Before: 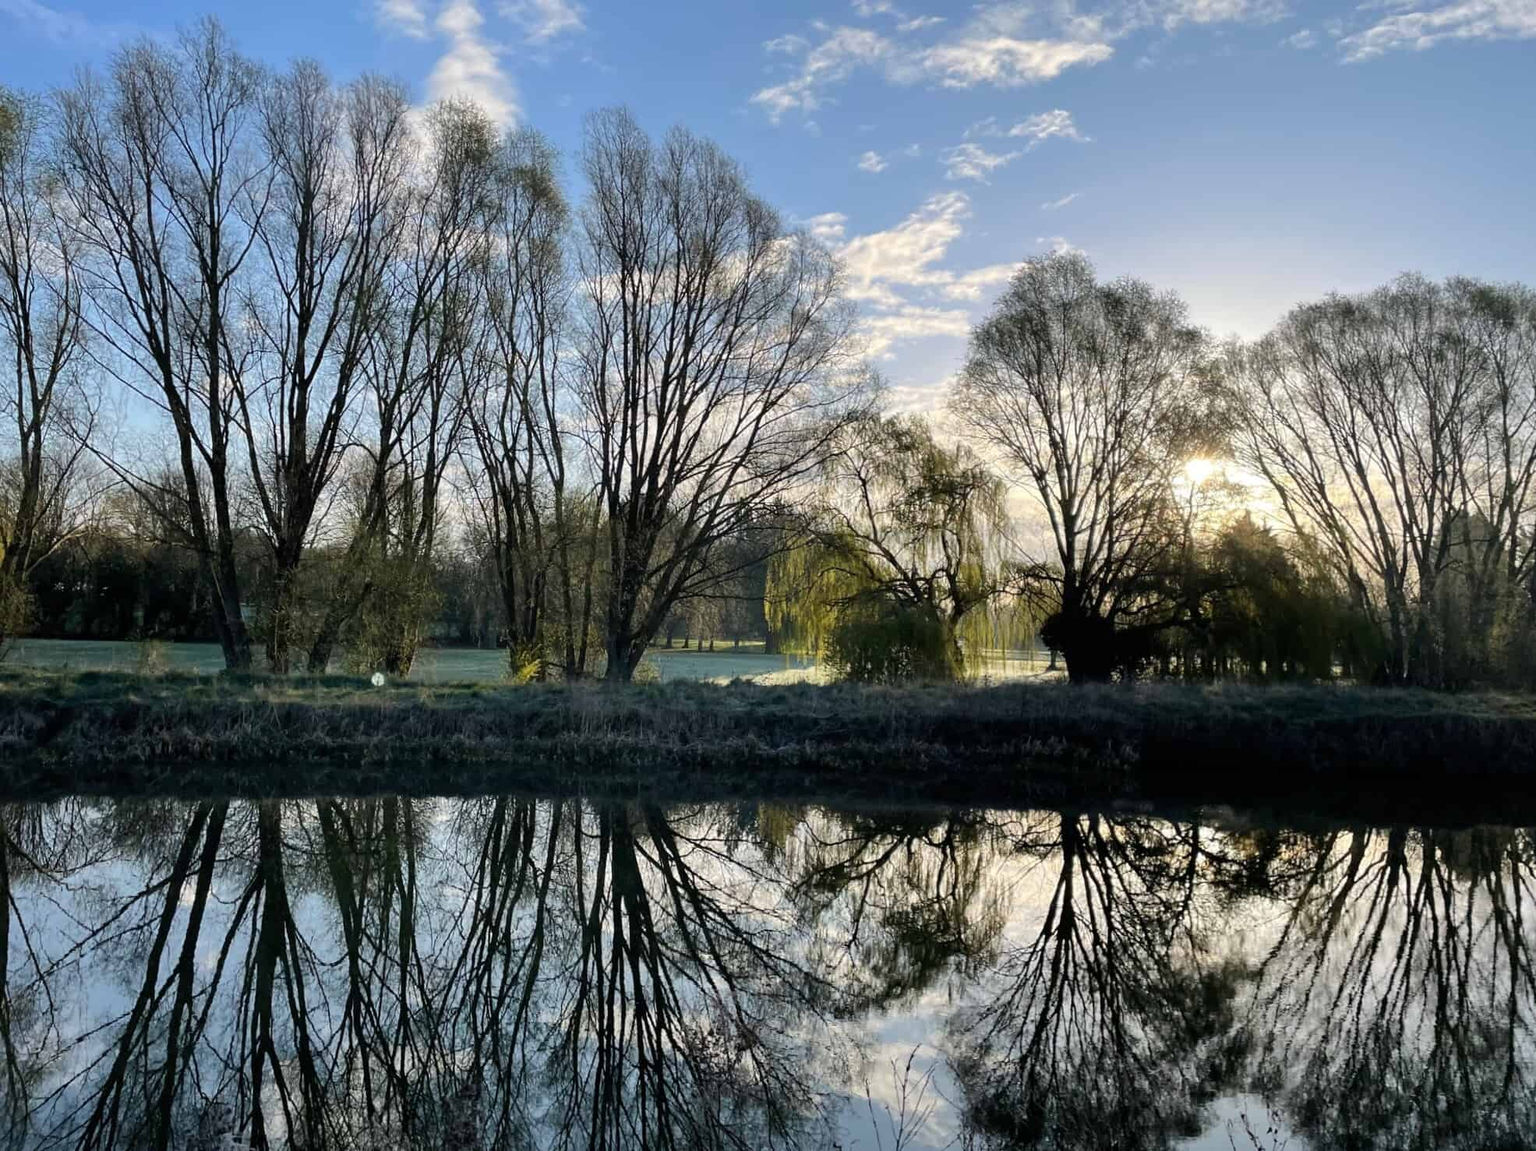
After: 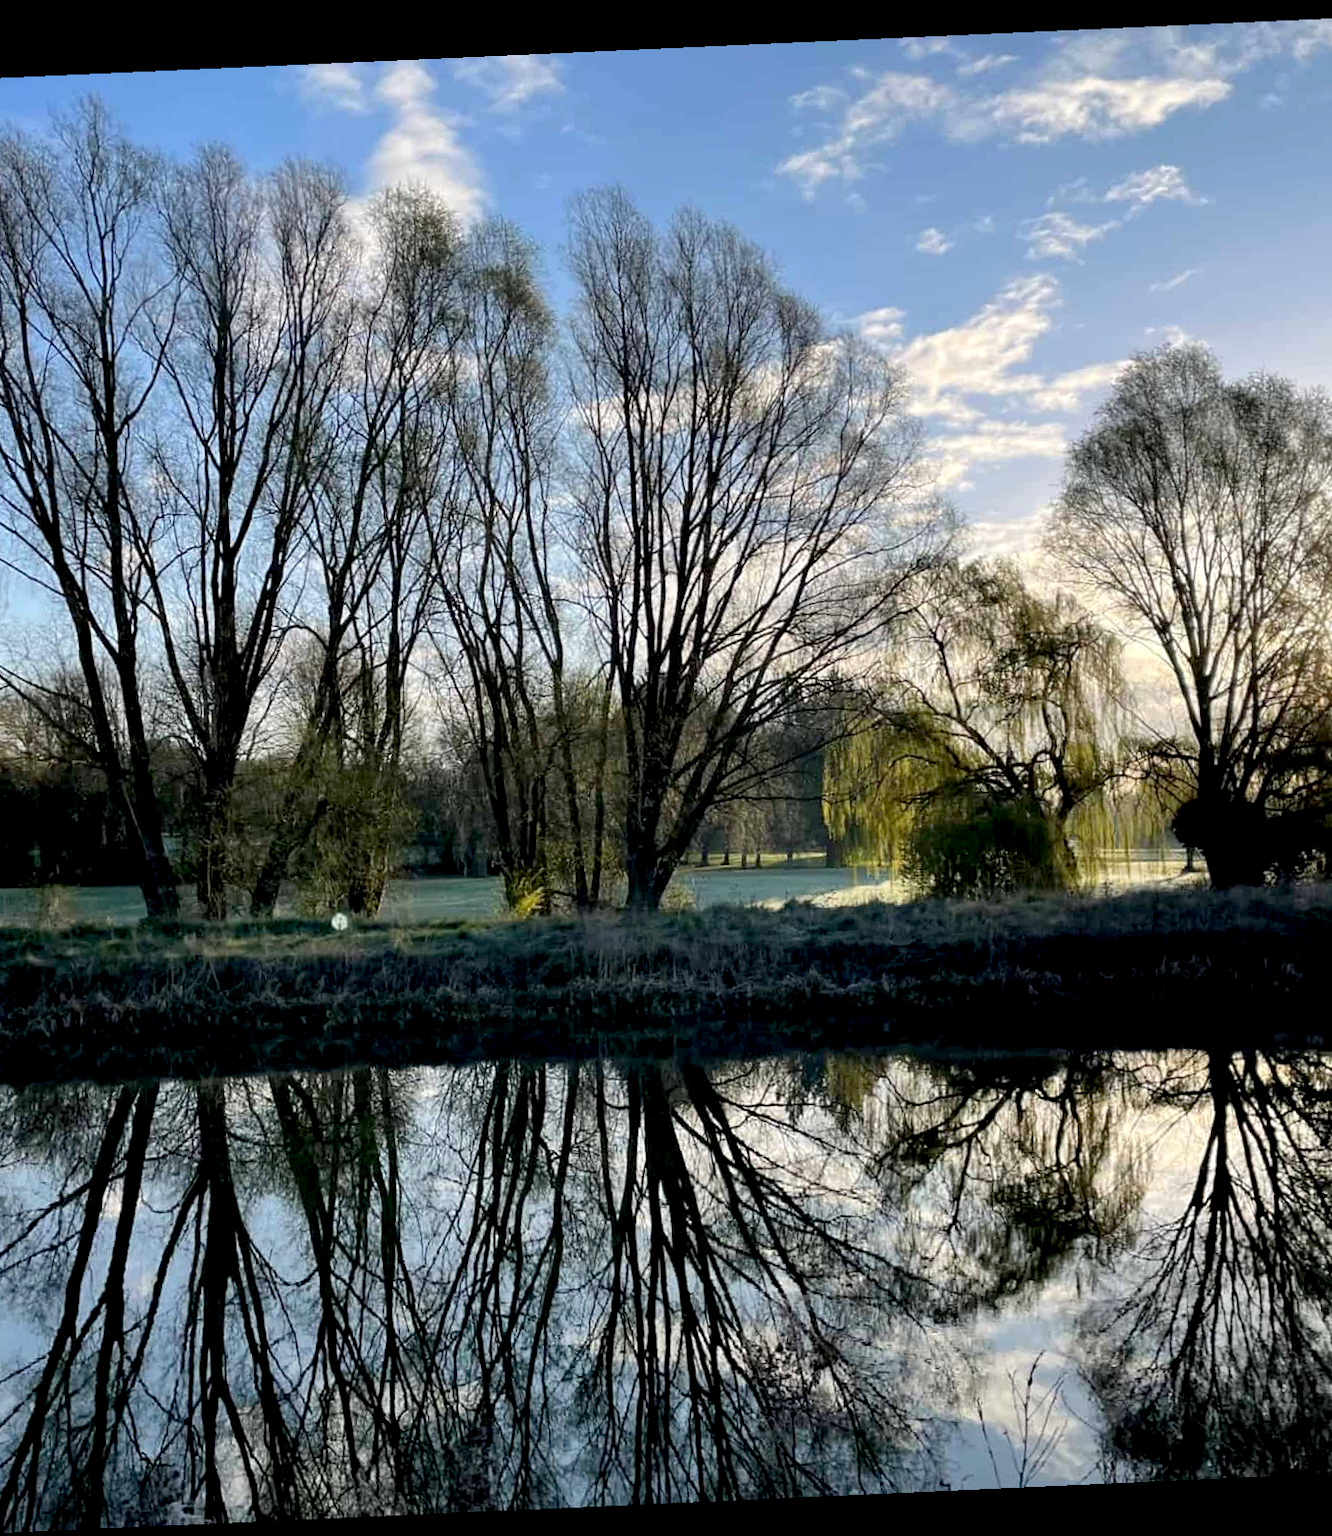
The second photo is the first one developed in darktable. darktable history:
exposure: black level correction 0.009, exposure 0.119 EV, compensate highlight preservation false
crop and rotate: left 8.786%, right 24.548%
rotate and perspective: rotation -2.56°, automatic cropping off
